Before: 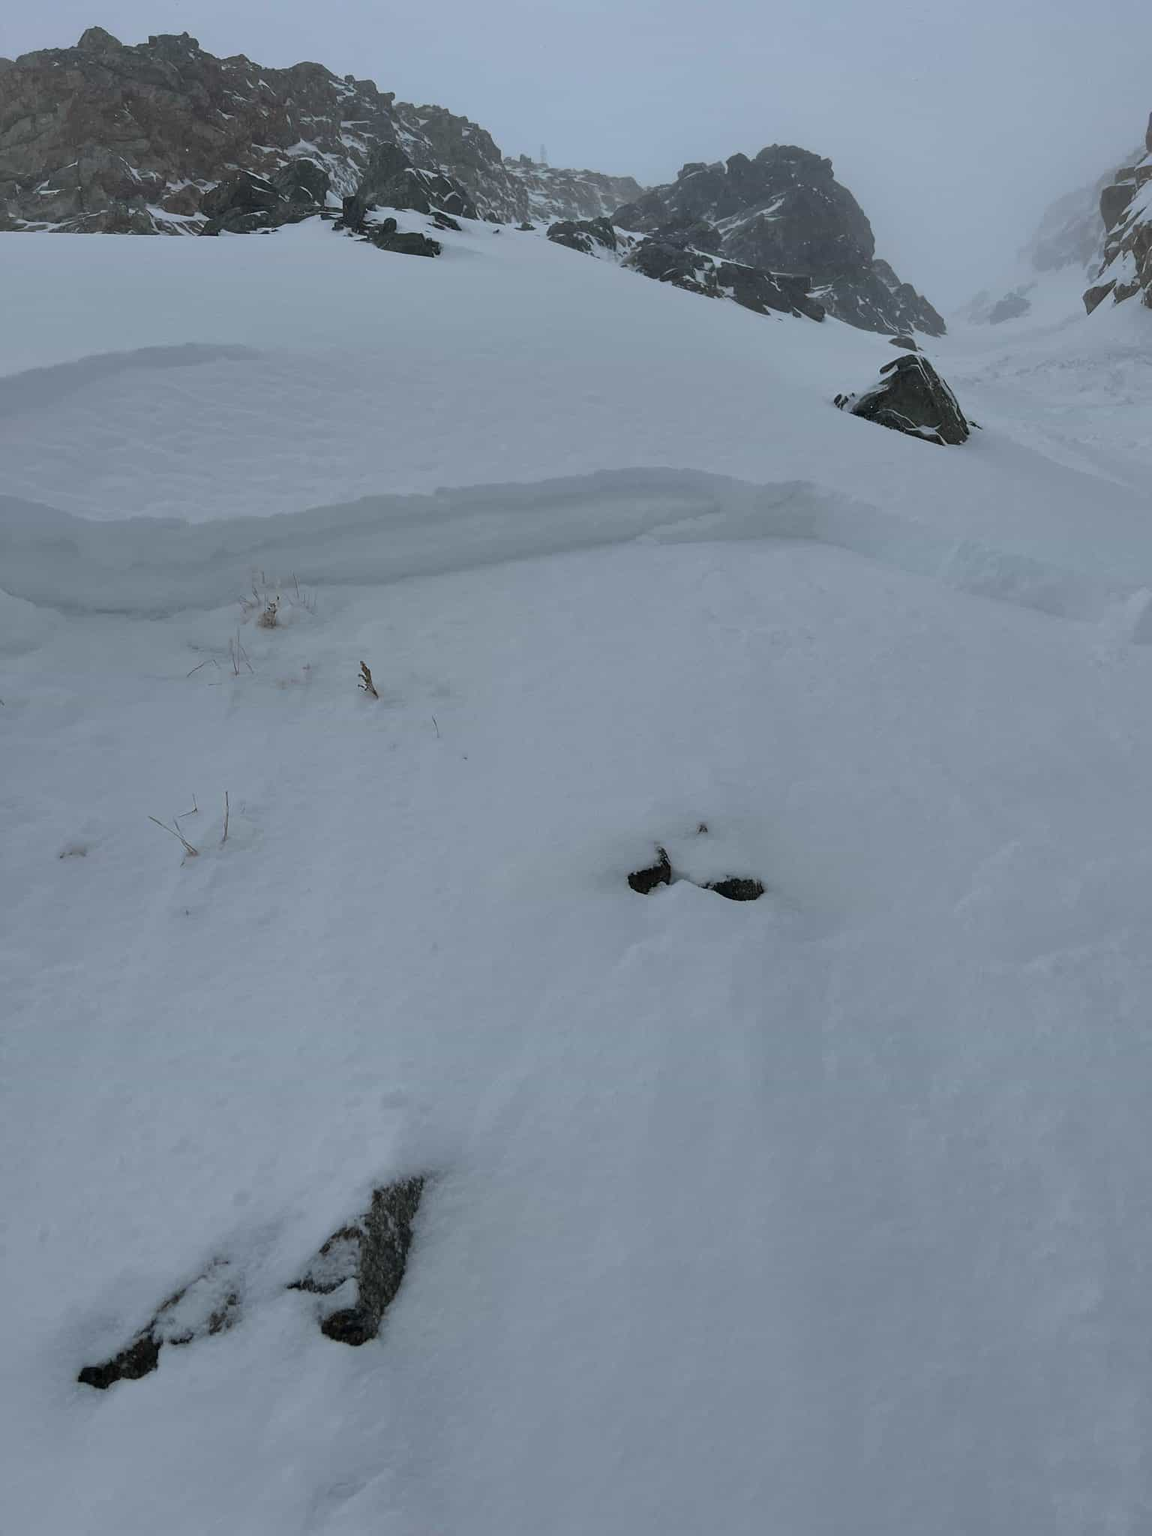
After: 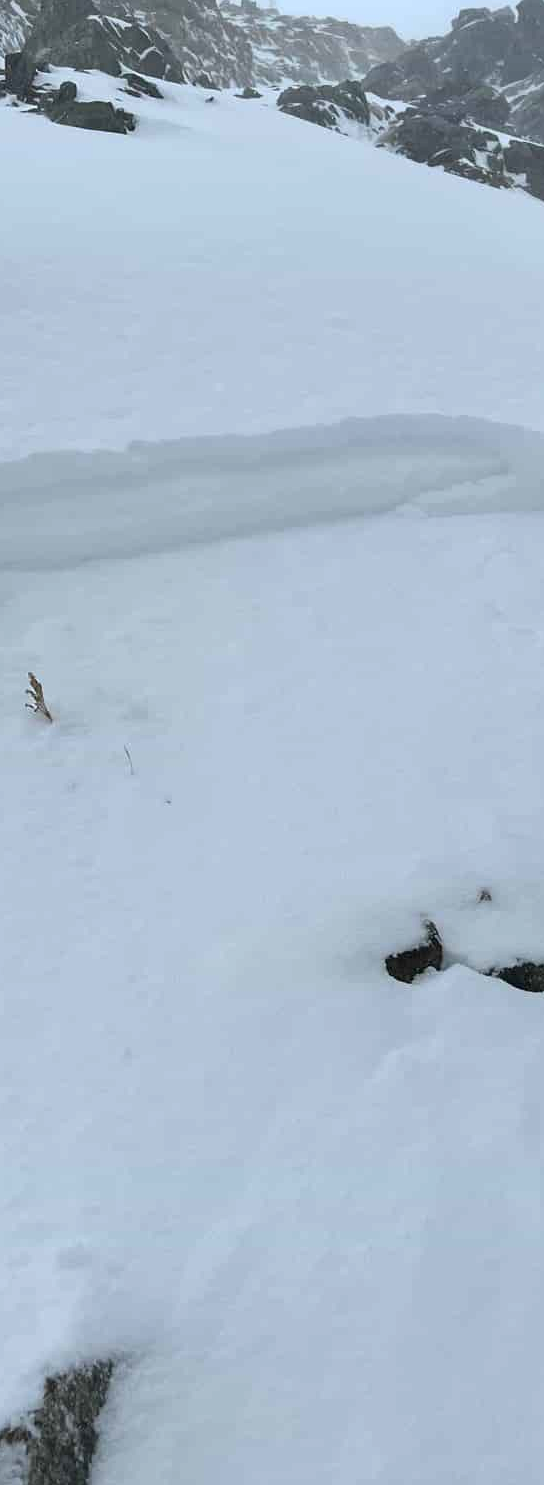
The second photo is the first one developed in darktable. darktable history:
exposure: black level correction 0, exposure 0.892 EV, compensate exposure bias true, compensate highlight preservation false
crop and rotate: left 29.429%, top 10.209%, right 35.137%, bottom 17.247%
